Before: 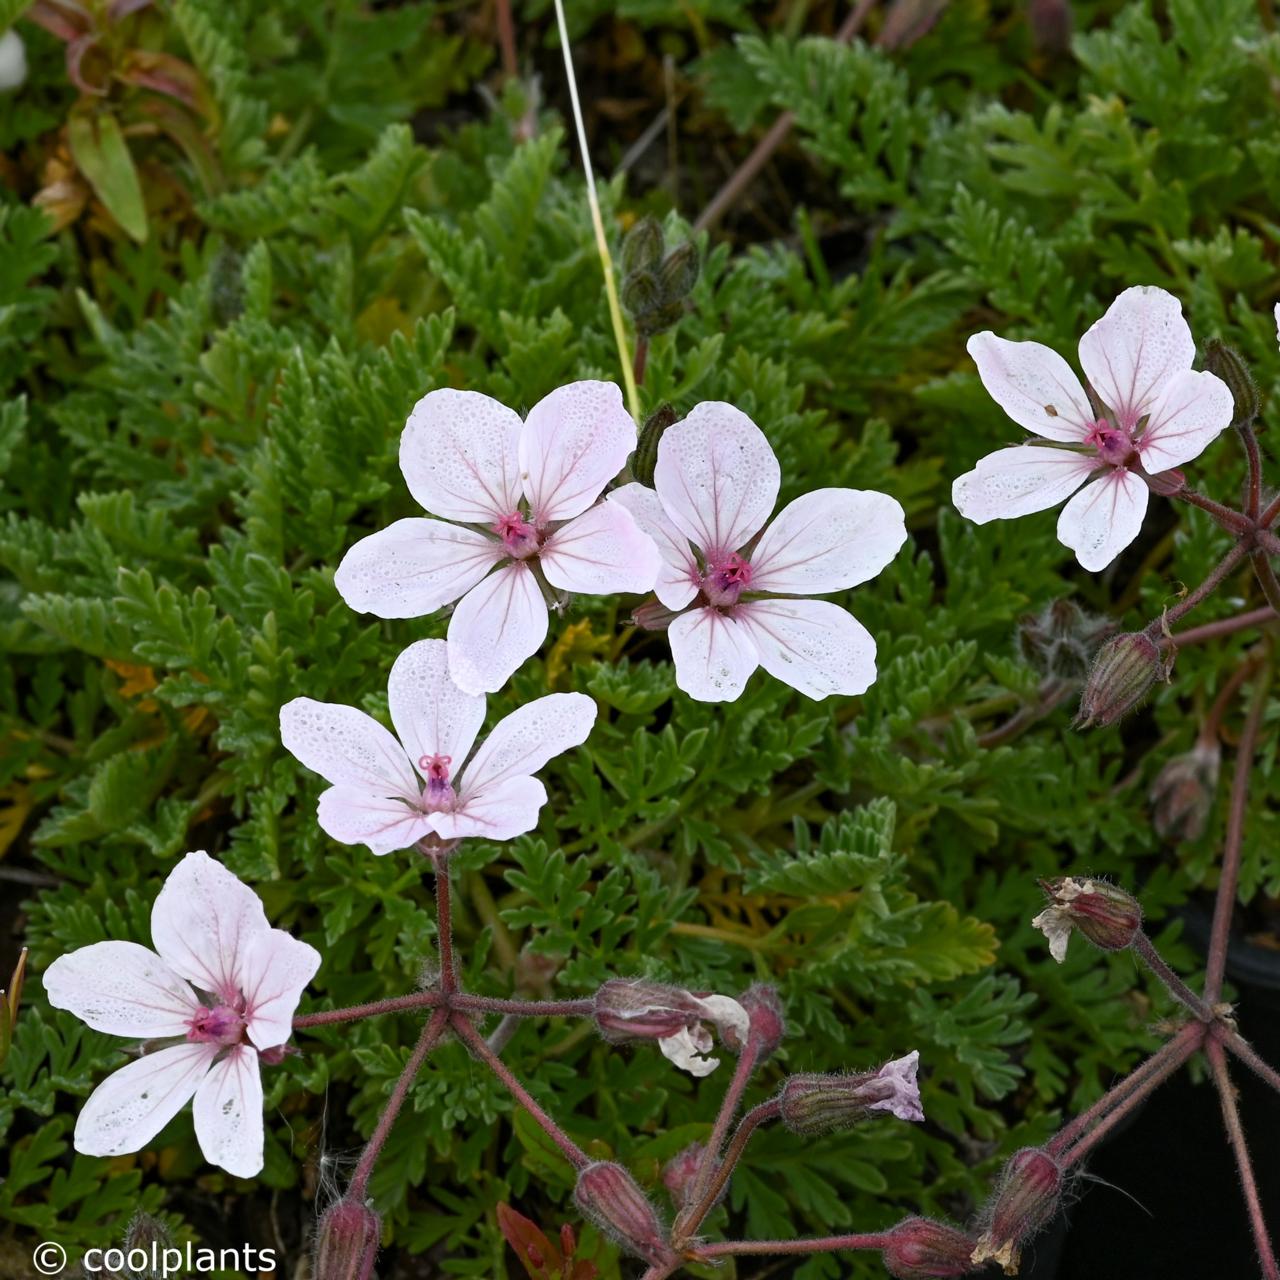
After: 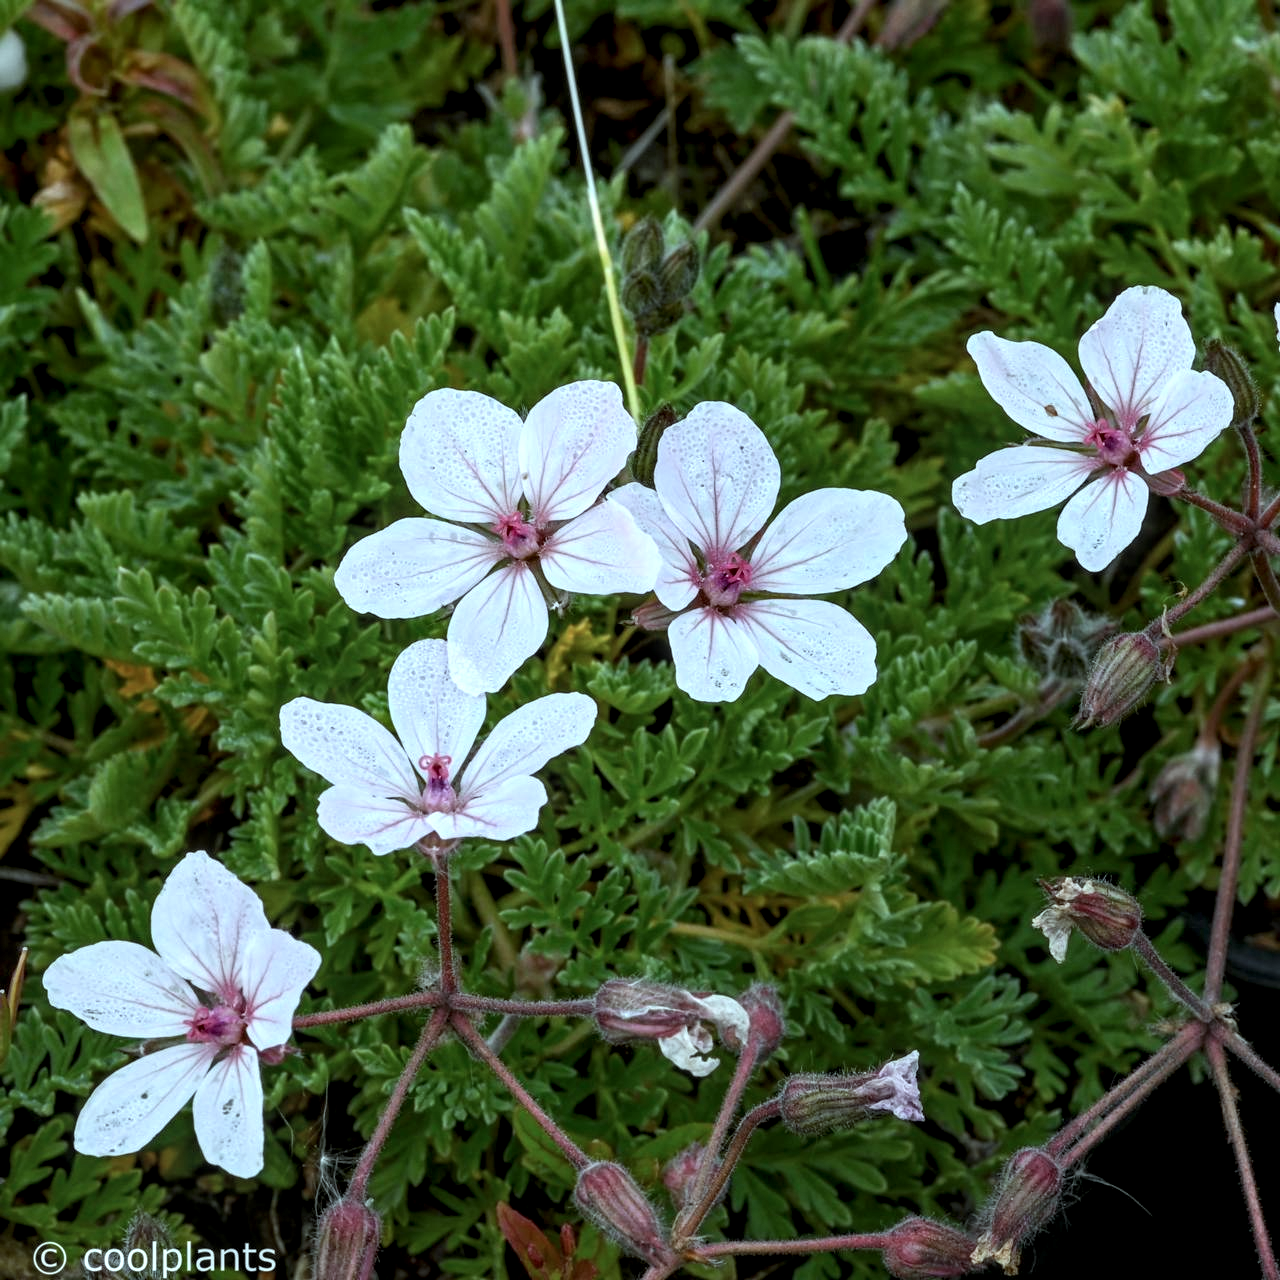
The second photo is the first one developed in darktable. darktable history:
color correction: highlights a* -10.19, highlights b* -9.89
local contrast: detail 150%
